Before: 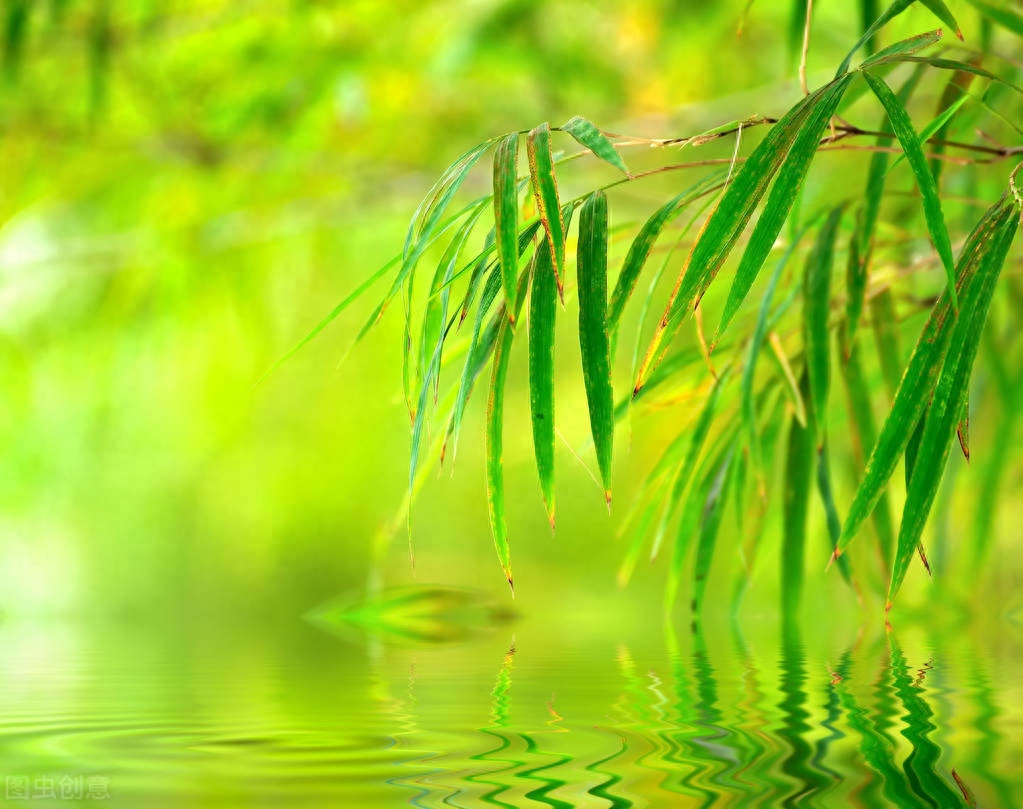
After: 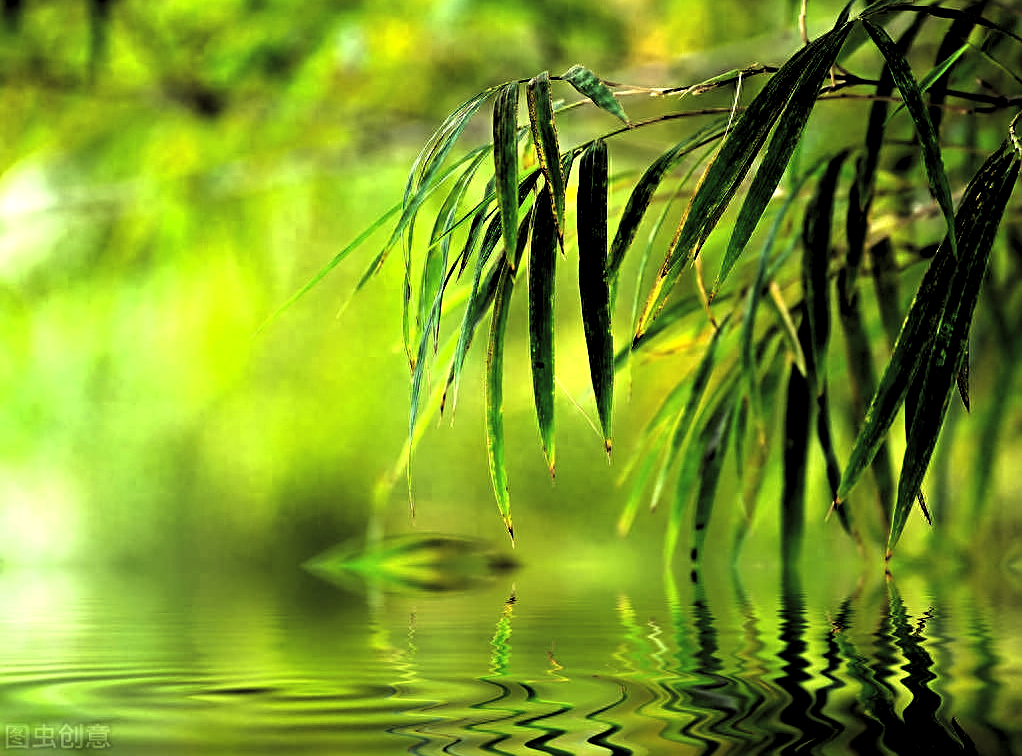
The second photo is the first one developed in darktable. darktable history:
crop and rotate: top 6.496%
levels: levels [0.514, 0.759, 1]
sharpen: amount 0.536
exposure: black level correction 0.001, exposure 0.193 EV, compensate highlight preservation false
